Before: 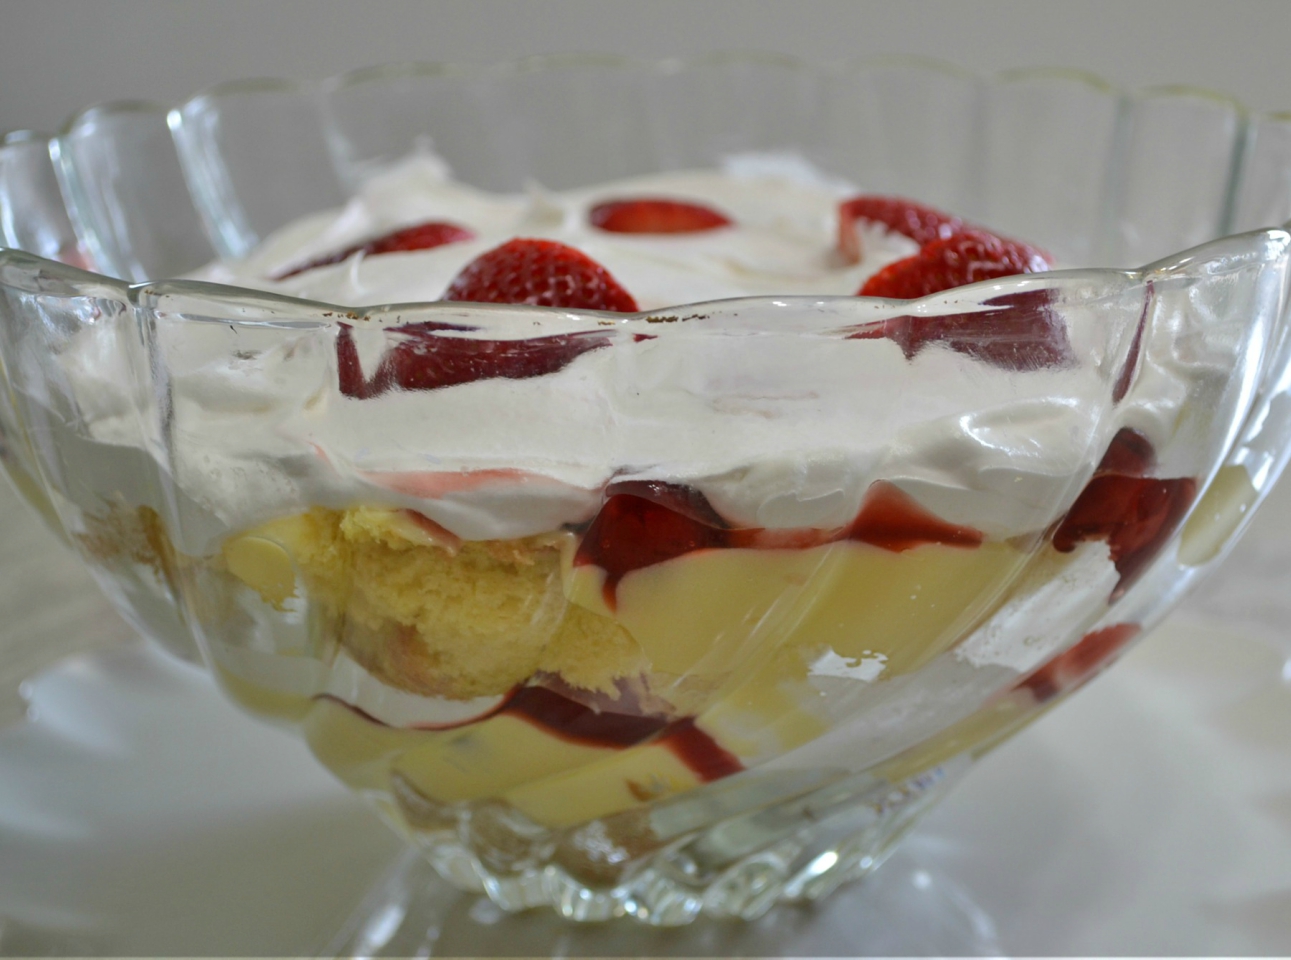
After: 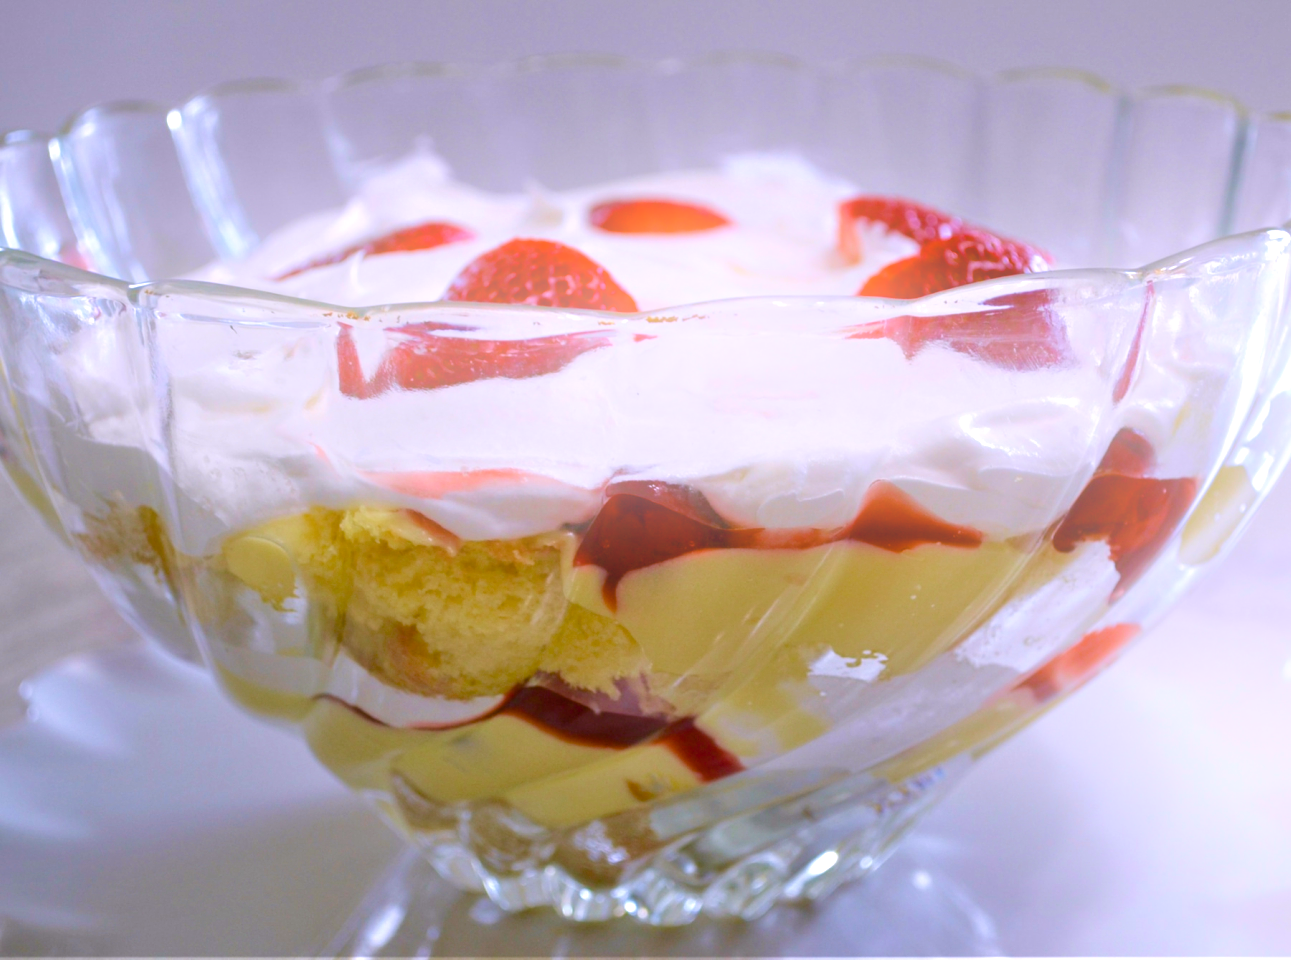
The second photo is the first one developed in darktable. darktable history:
velvia: on, module defaults
white balance: red 1.042, blue 1.17
color balance rgb: perceptual saturation grading › global saturation 25%, perceptual saturation grading › highlights -50%, perceptual saturation grading › shadows 30%, perceptual brilliance grading › global brilliance 12%, global vibrance 20%
bloom: on, module defaults
